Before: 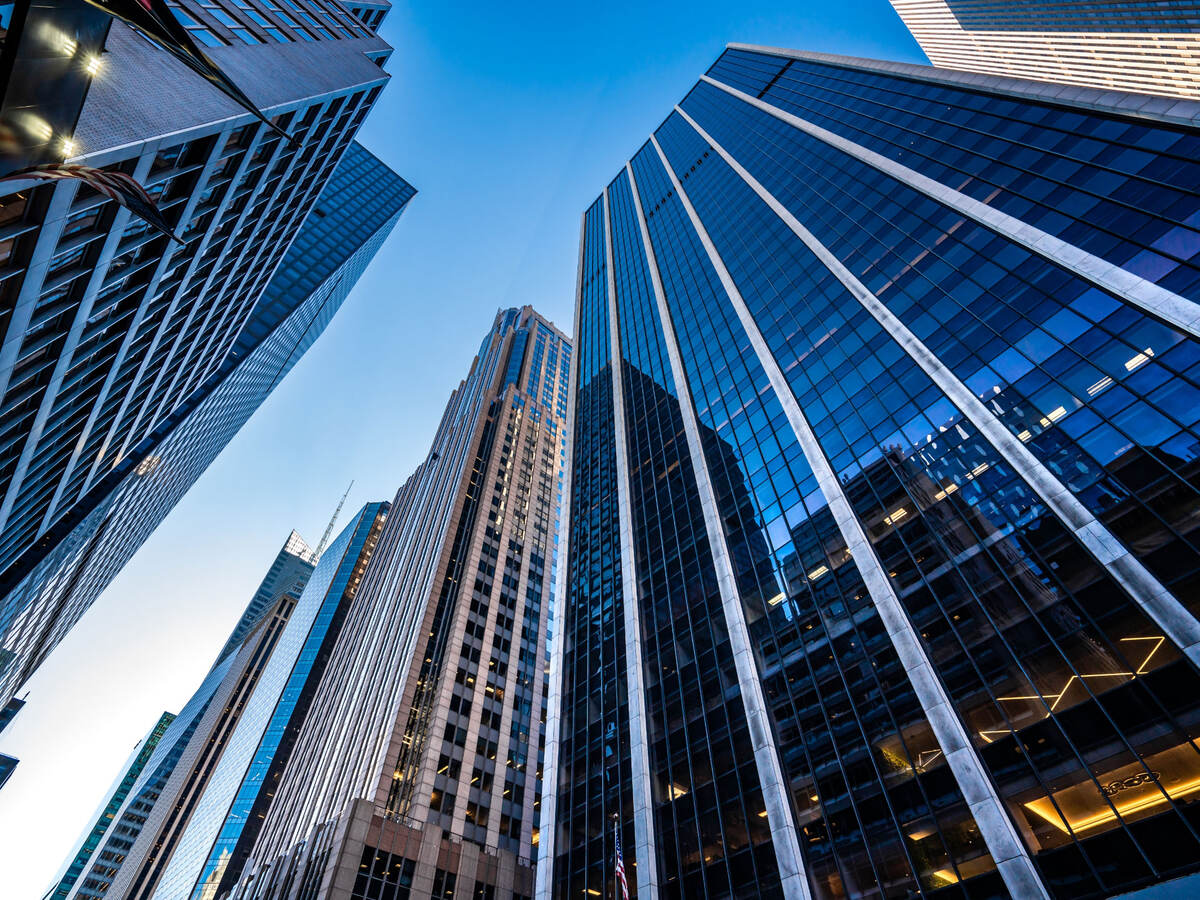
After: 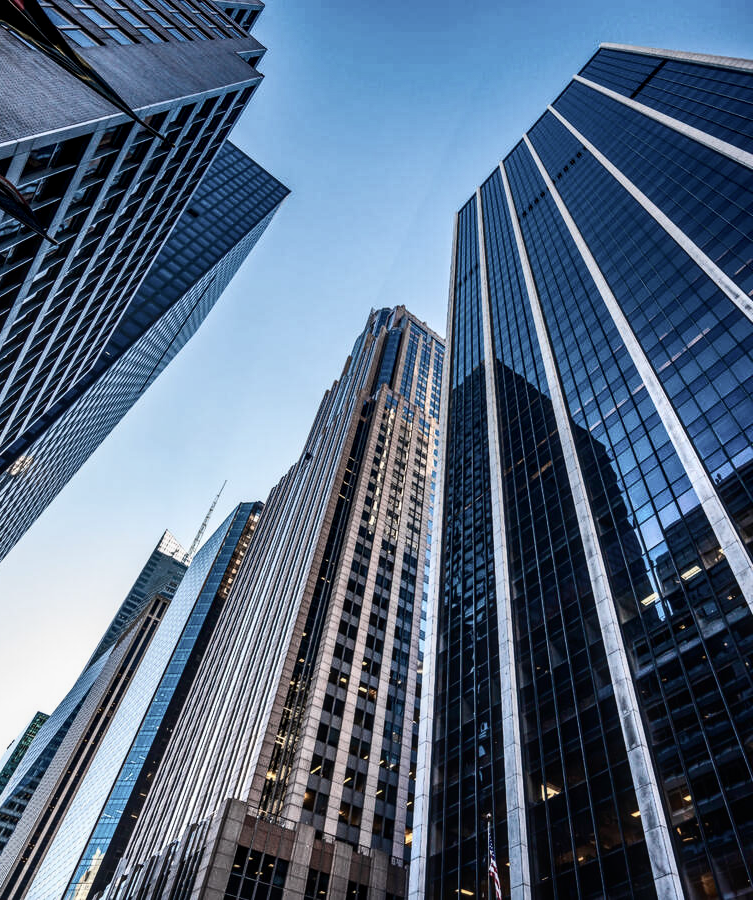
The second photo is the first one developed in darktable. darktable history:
contrast brightness saturation: contrast 0.25, saturation -0.31
crop: left 10.644%, right 26.528%
local contrast: on, module defaults
